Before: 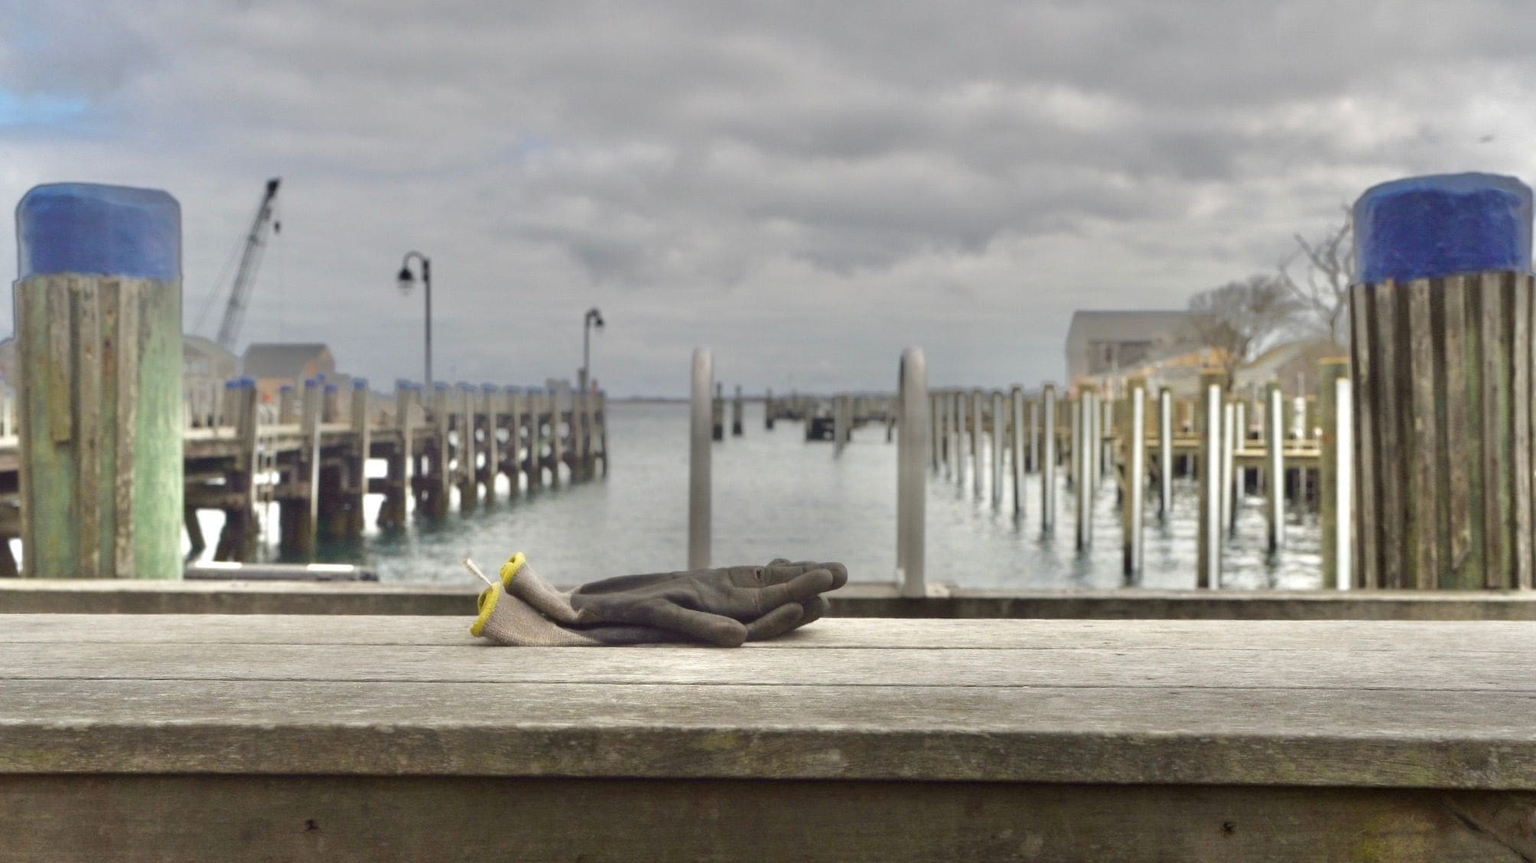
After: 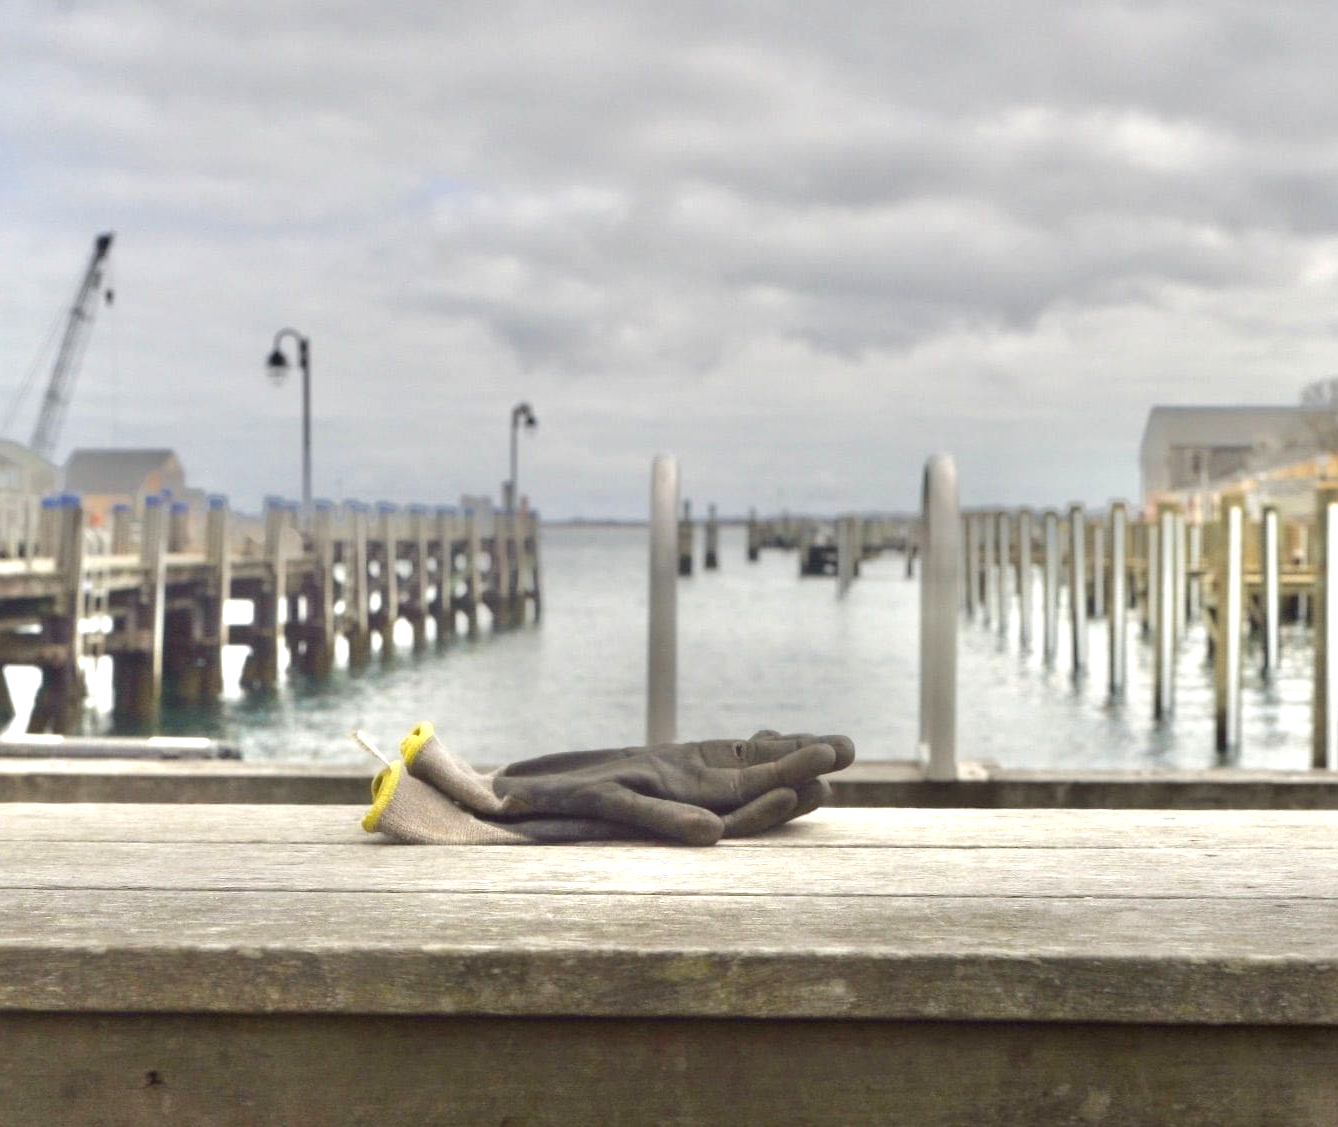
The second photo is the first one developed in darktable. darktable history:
crop and rotate: left 12.648%, right 20.685%
exposure: exposure 0.566 EV, compensate highlight preservation false
